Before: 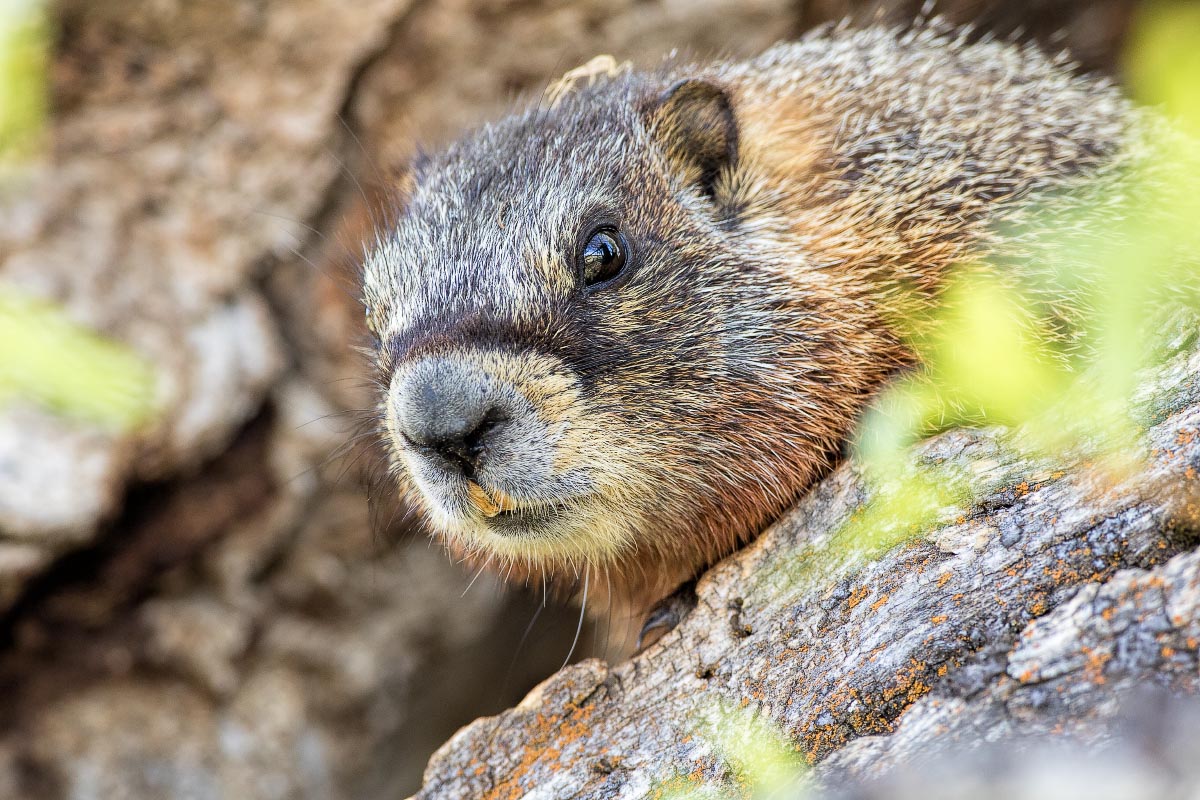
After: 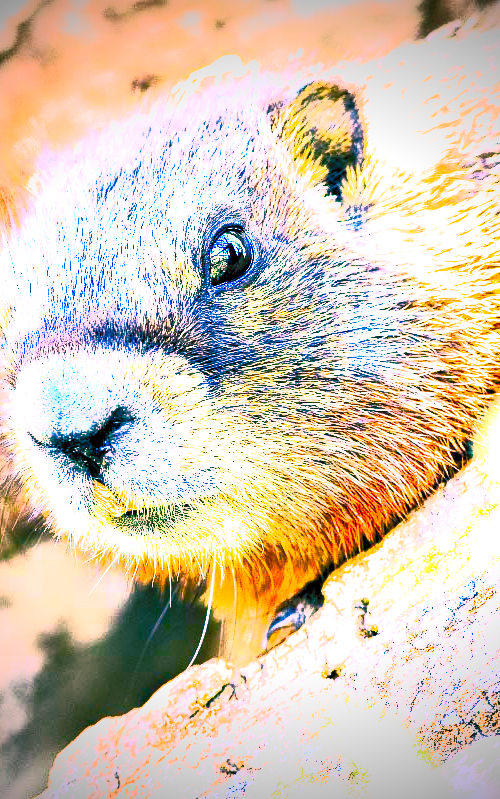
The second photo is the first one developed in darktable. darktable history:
contrast equalizer: y [[0.518, 0.517, 0.501, 0.5, 0.5, 0.5], [0.5 ×6], [0.5 ×6], [0 ×6], [0 ×6]]
contrast brightness saturation: contrast 1, brightness 1, saturation 1
crop: left 31.229%, right 27.105%
color balance rgb: shadows lift › luminance -28.76%, shadows lift › chroma 10%, shadows lift › hue 230°, power › chroma 0.5%, power › hue 215°, highlights gain › luminance 7.14%, highlights gain › chroma 1%, highlights gain › hue 50°, global offset › luminance -0.29%, global offset › hue 260°, perceptual saturation grading › global saturation 20%, perceptual saturation grading › highlights -13.92%, perceptual saturation grading › shadows 50%
white balance: red 1.05, blue 1.072
filmic rgb: black relative exposure -12 EV, white relative exposure 2.8 EV, threshold 3 EV, target black luminance 0%, hardness 8.06, latitude 70.41%, contrast 1.14, highlights saturation mix 10%, shadows ↔ highlights balance -0.388%, color science v4 (2020), iterations of high-quality reconstruction 10, contrast in shadows soft, contrast in highlights soft, enable highlight reconstruction true
exposure: exposure 1.089 EV, compensate highlight preservation false
vignetting: fall-off start 75%, brightness -0.692, width/height ratio 1.084
